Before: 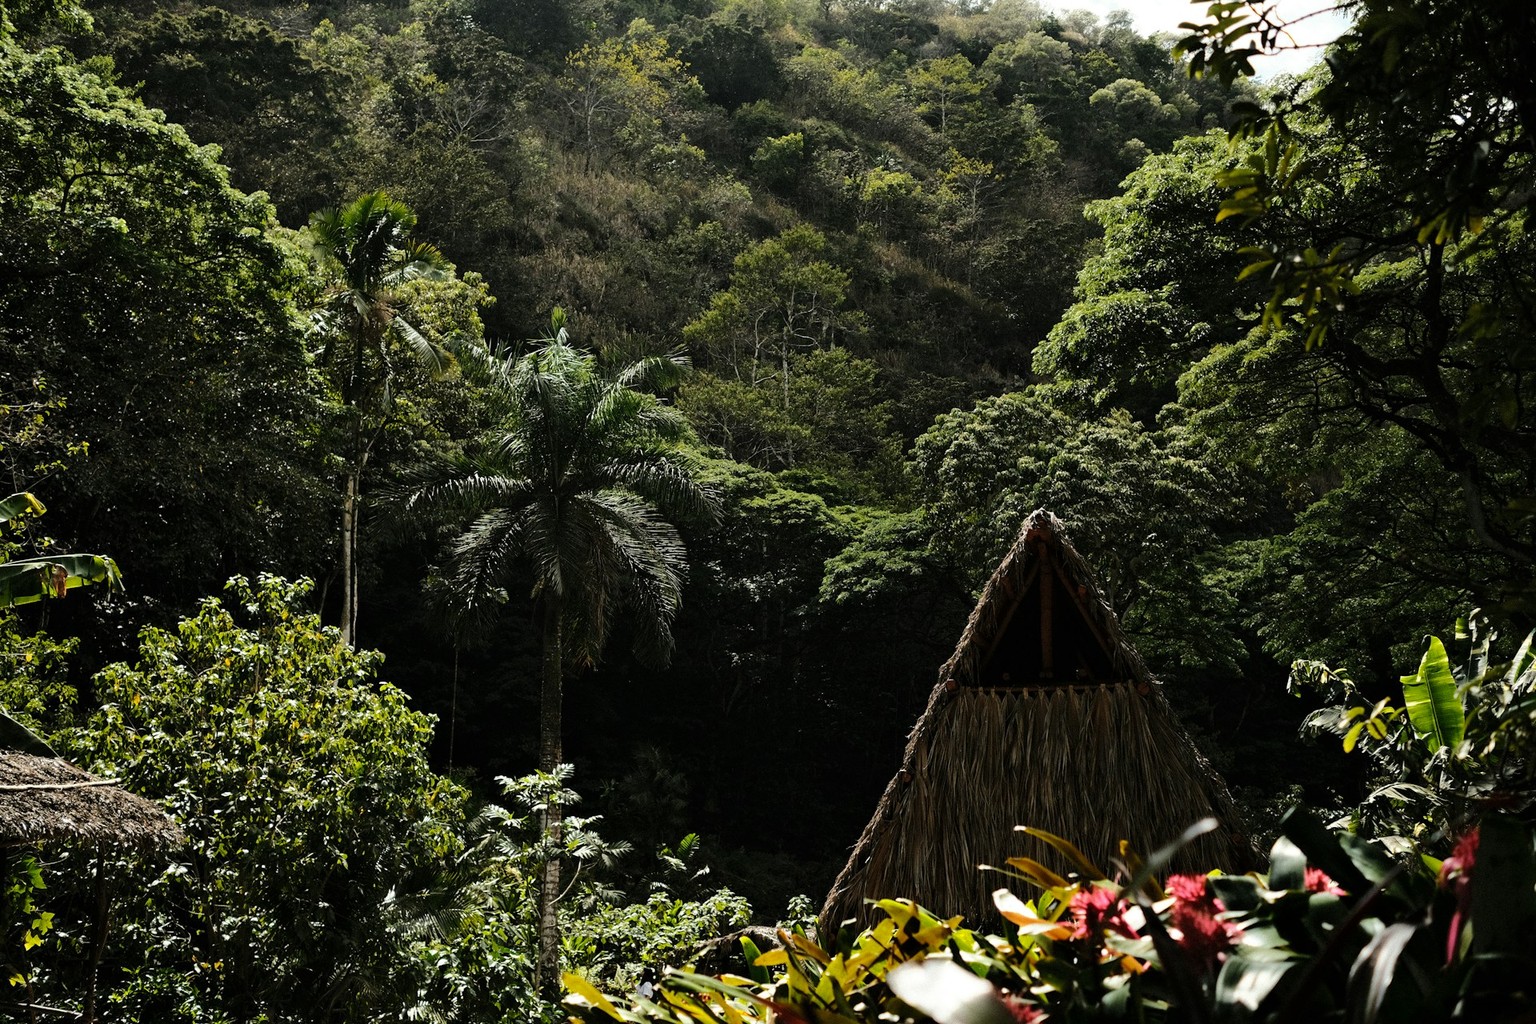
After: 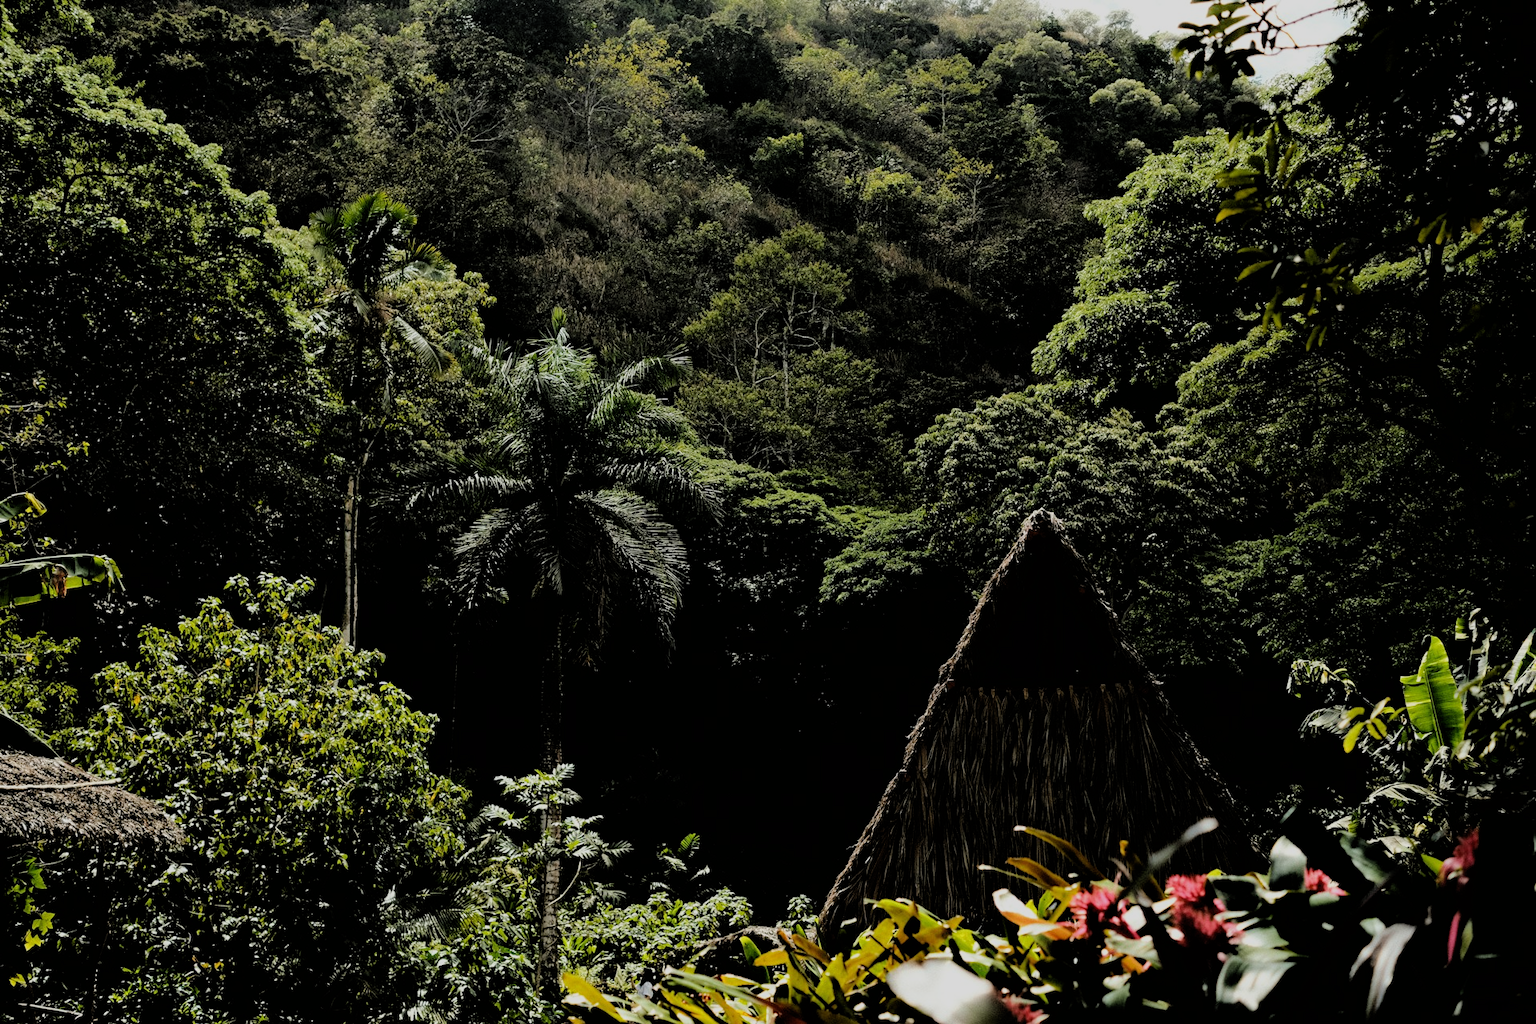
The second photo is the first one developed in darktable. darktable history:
filmic rgb: black relative exposure -4.73 EV, white relative exposure 4.02 EV, hardness 2.81
